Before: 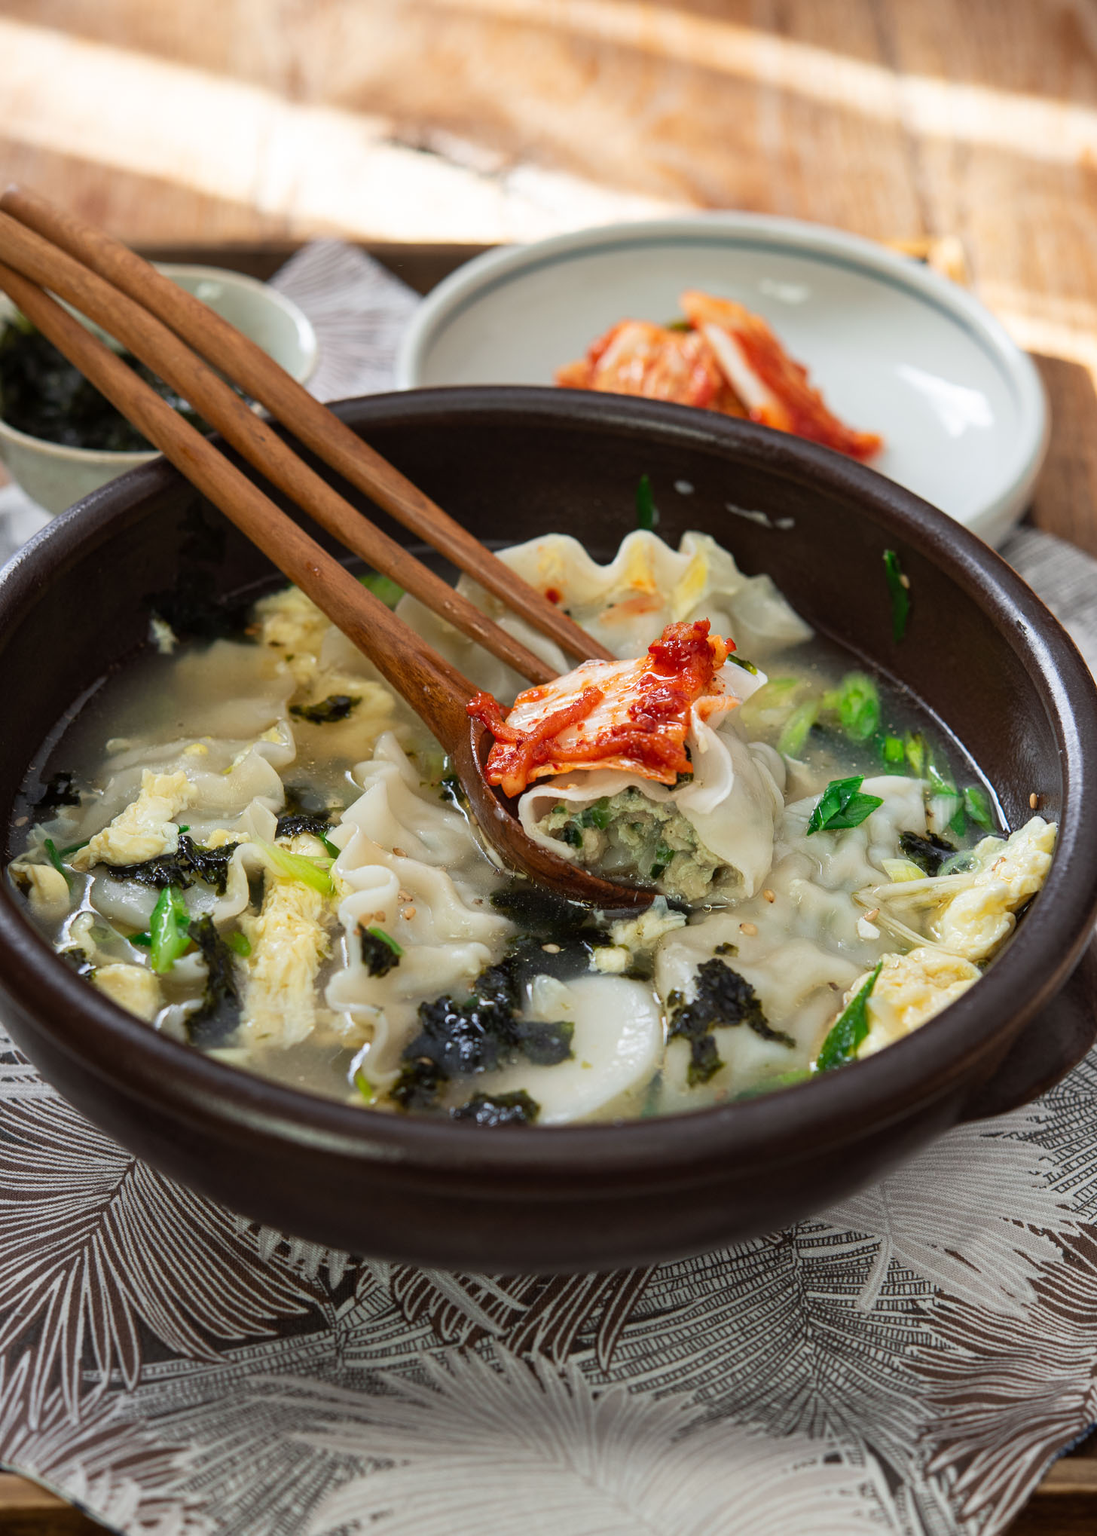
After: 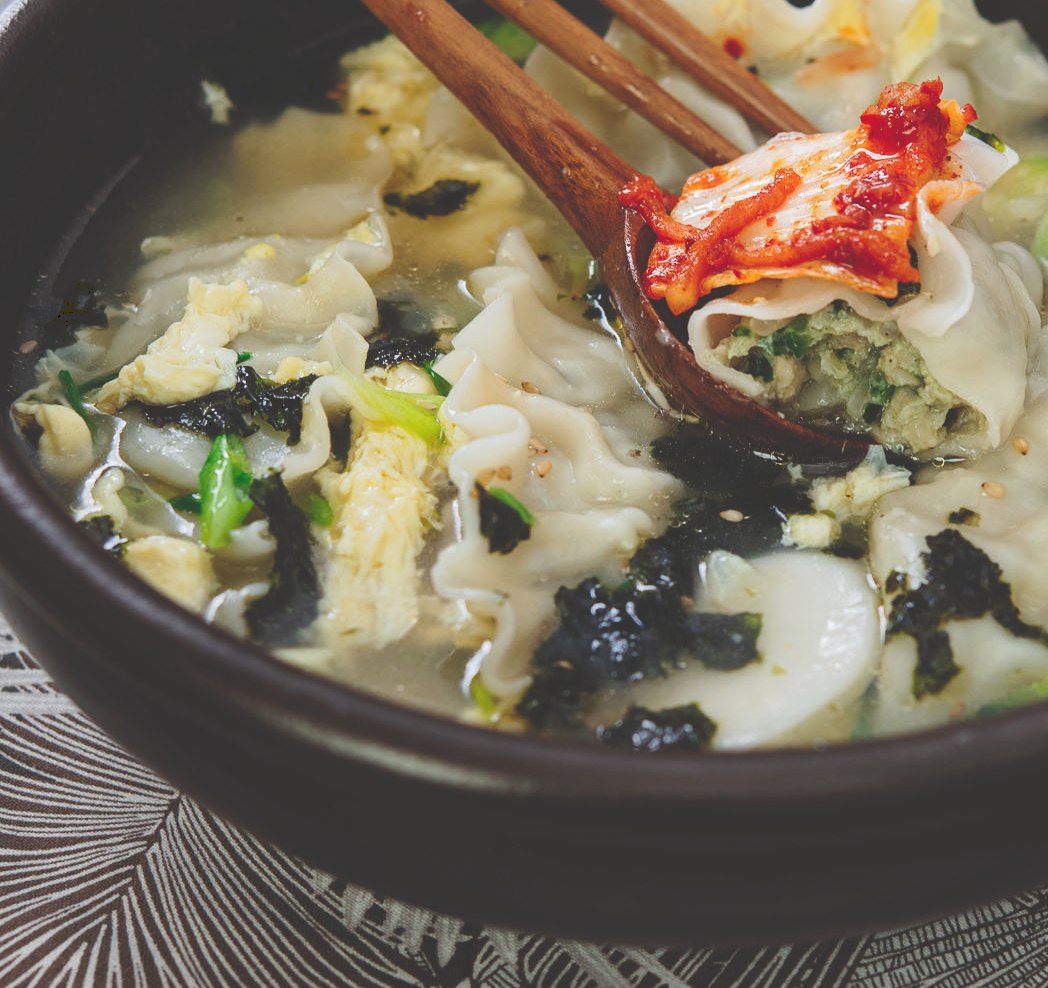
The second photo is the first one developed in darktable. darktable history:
bloom: size 9%, threshold 100%, strength 7%
crop: top 36.498%, right 27.964%, bottom 14.995%
tone curve: curves: ch0 [(0, 0) (0.003, 0.211) (0.011, 0.211) (0.025, 0.215) (0.044, 0.218) (0.069, 0.224) (0.1, 0.227) (0.136, 0.233) (0.177, 0.247) (0.224, 0.275) (0.277, 0.309) (0.335, 0.366) (0.399, 0.438) (0.468, 0.515) (0.543, 0.586) (0.623, 0.658) (0.709, 0.735) (0.801, 0.821) (0.898, 0.889) (1, 1)], preserve colors none
